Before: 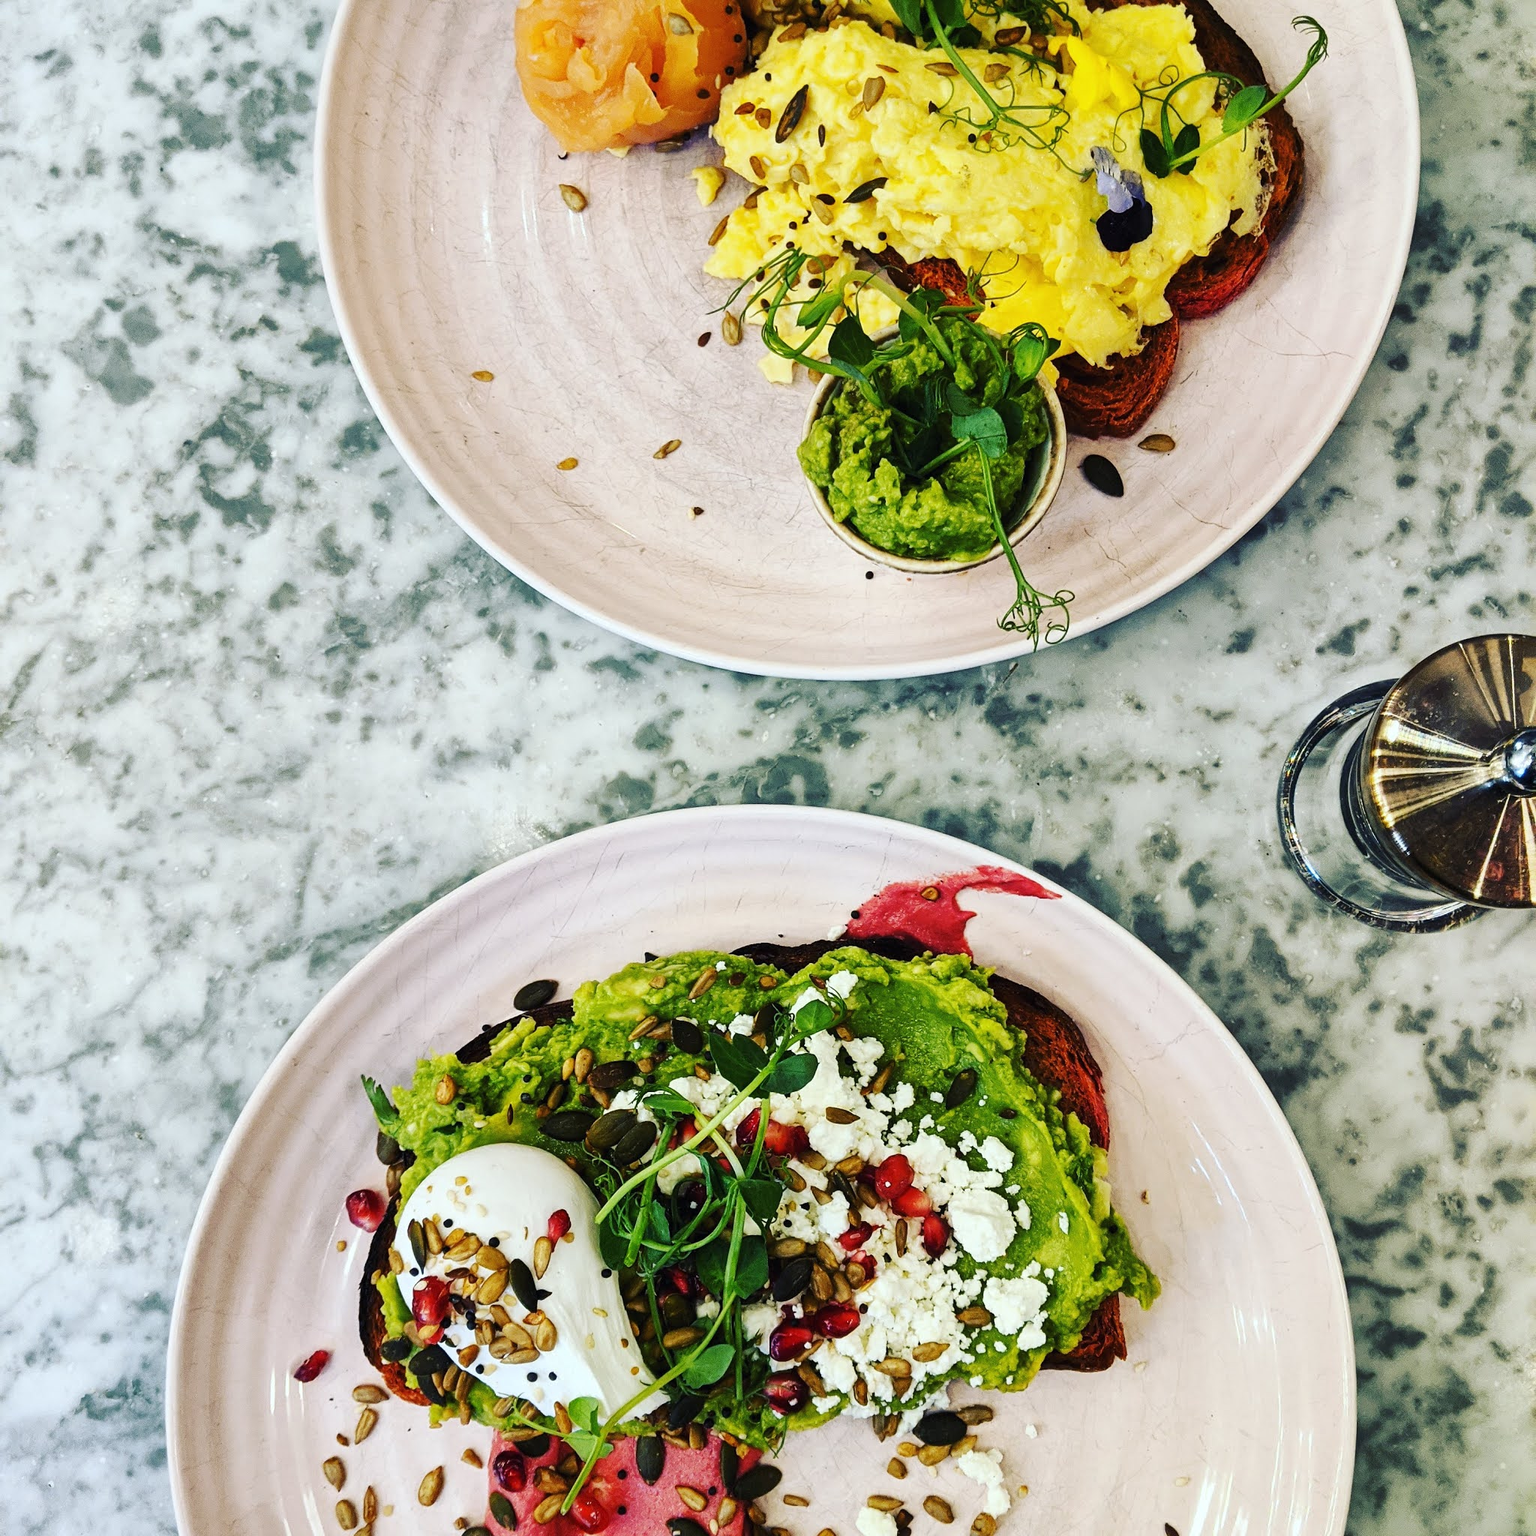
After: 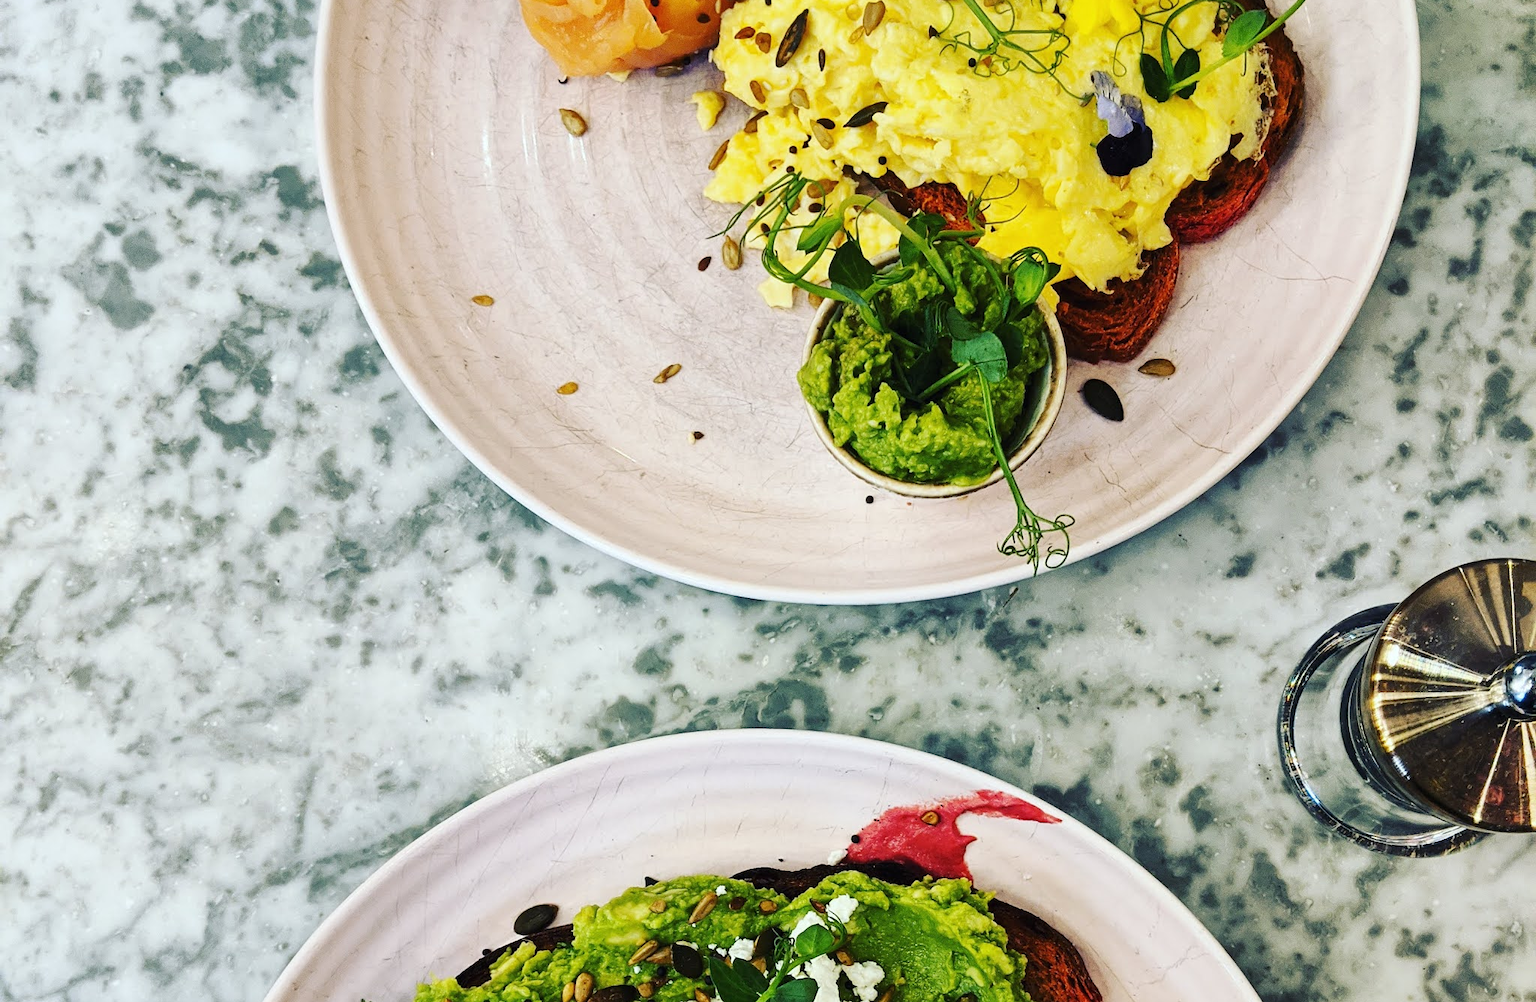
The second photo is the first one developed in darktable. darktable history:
crop and rotate: top 4.966%, bottom 29.785%
